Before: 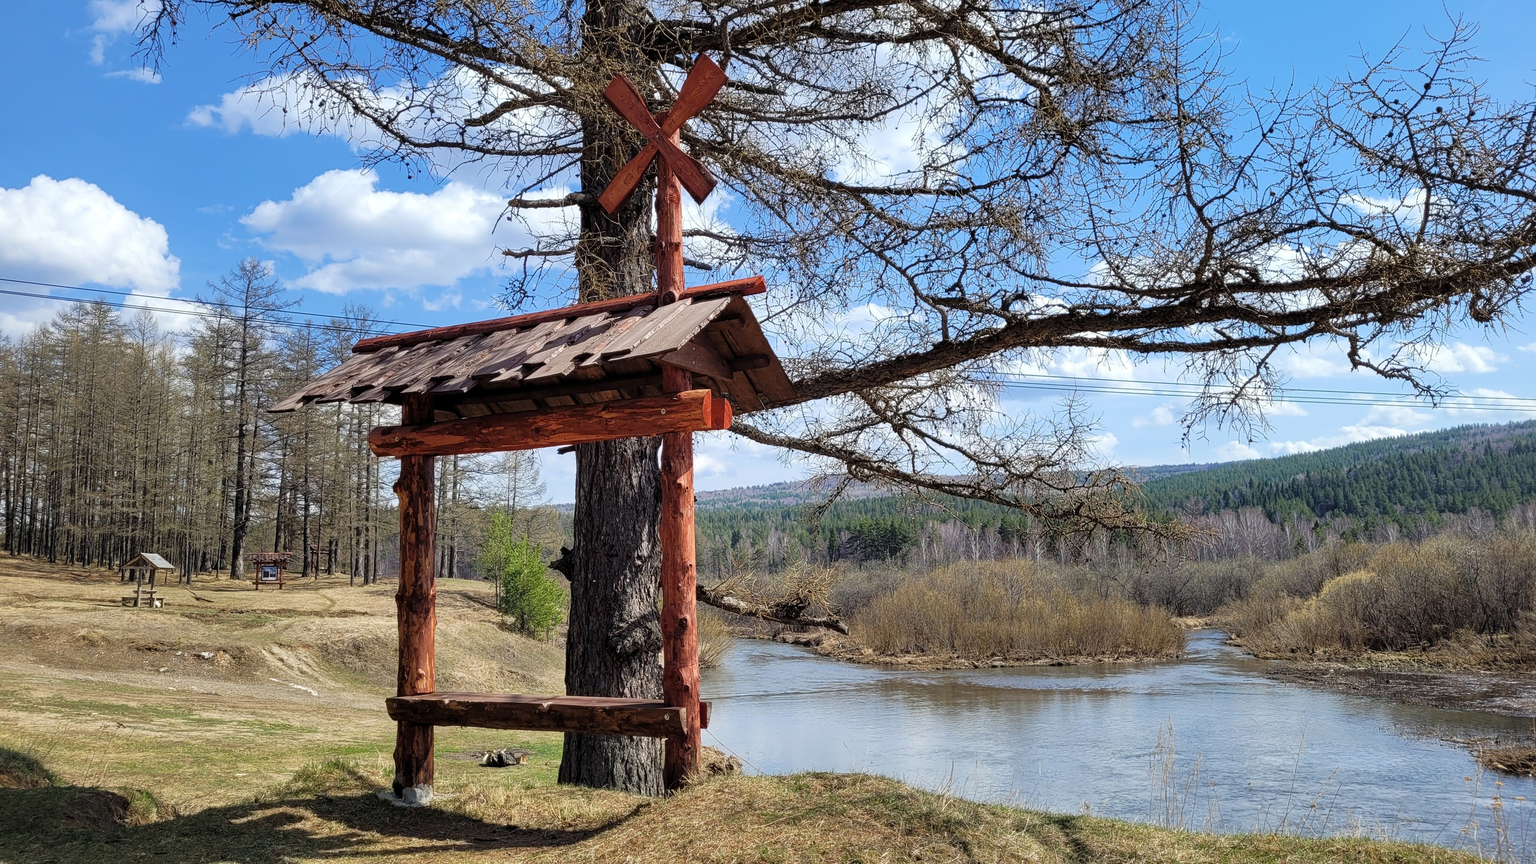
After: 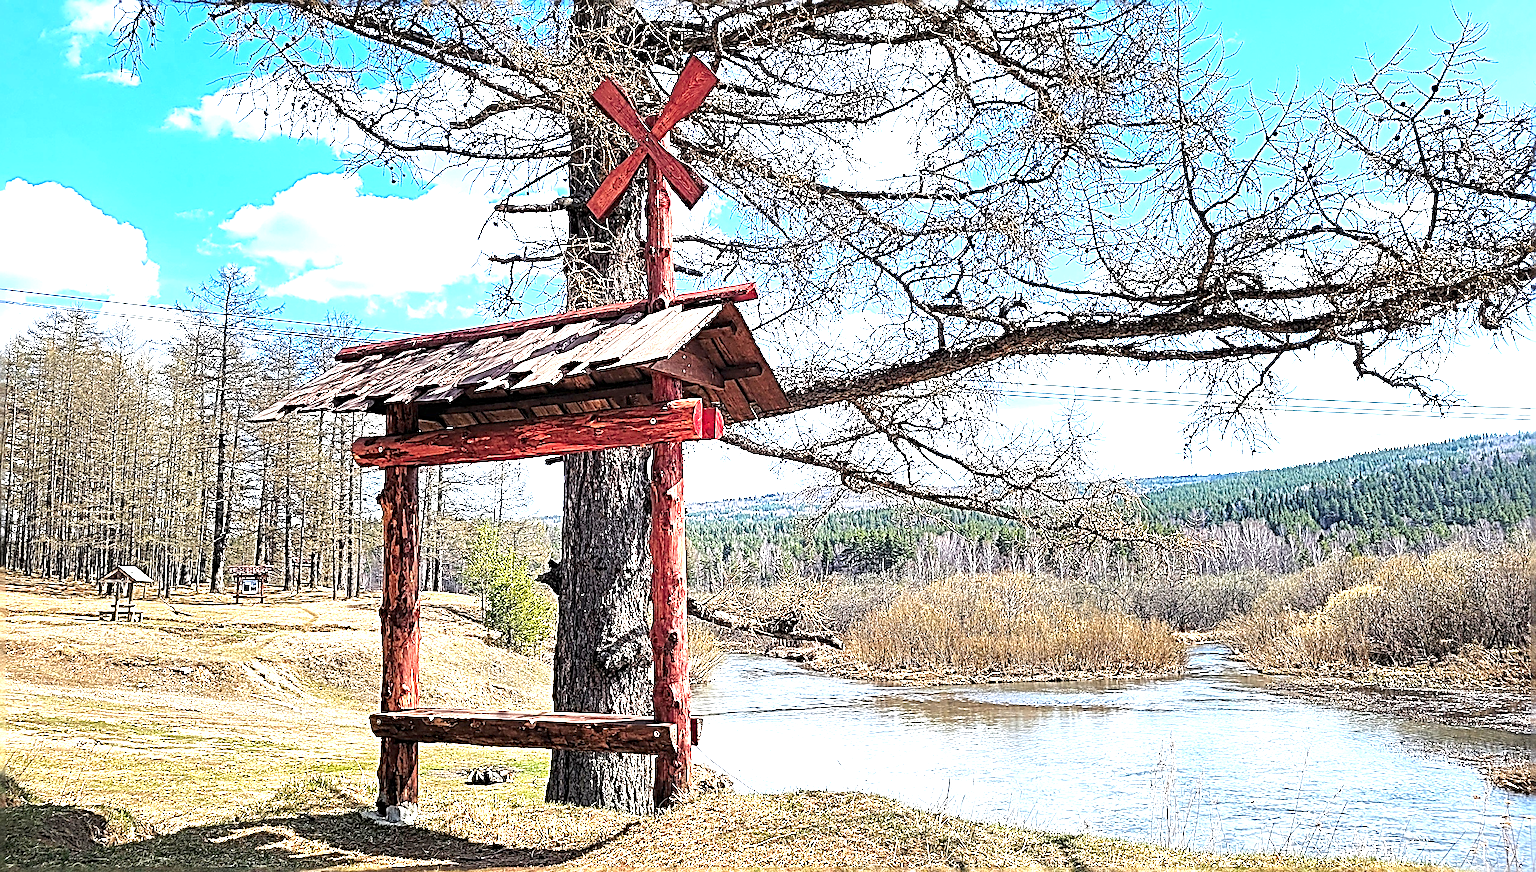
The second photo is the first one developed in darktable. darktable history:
sharpen: radius 3.207, amount 1.727
crop and rotate: left 1.658%, right 0.572%, bottom 1.231%
color zones: curves: ch1 [(0.239, 0.552) (0.75, 0.5)]; ch2 [(0.25, 0.462) (0.749, 0.457)]
exposure: black level correction 0, exposure 1.572 EV, compensate highlight preservation false
